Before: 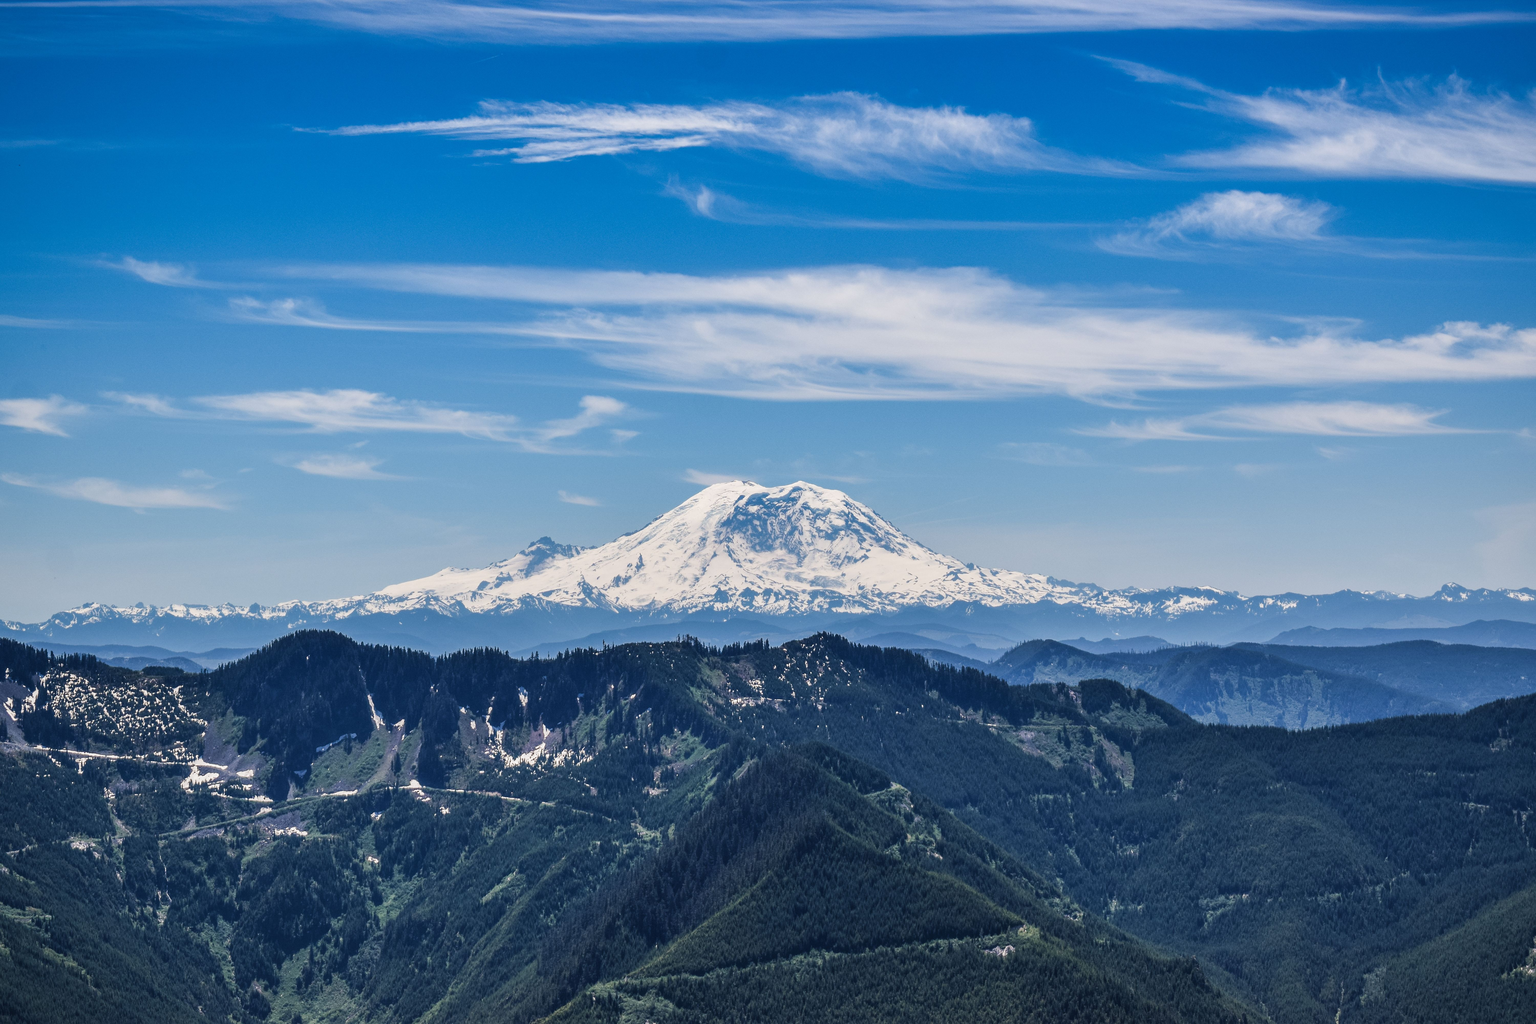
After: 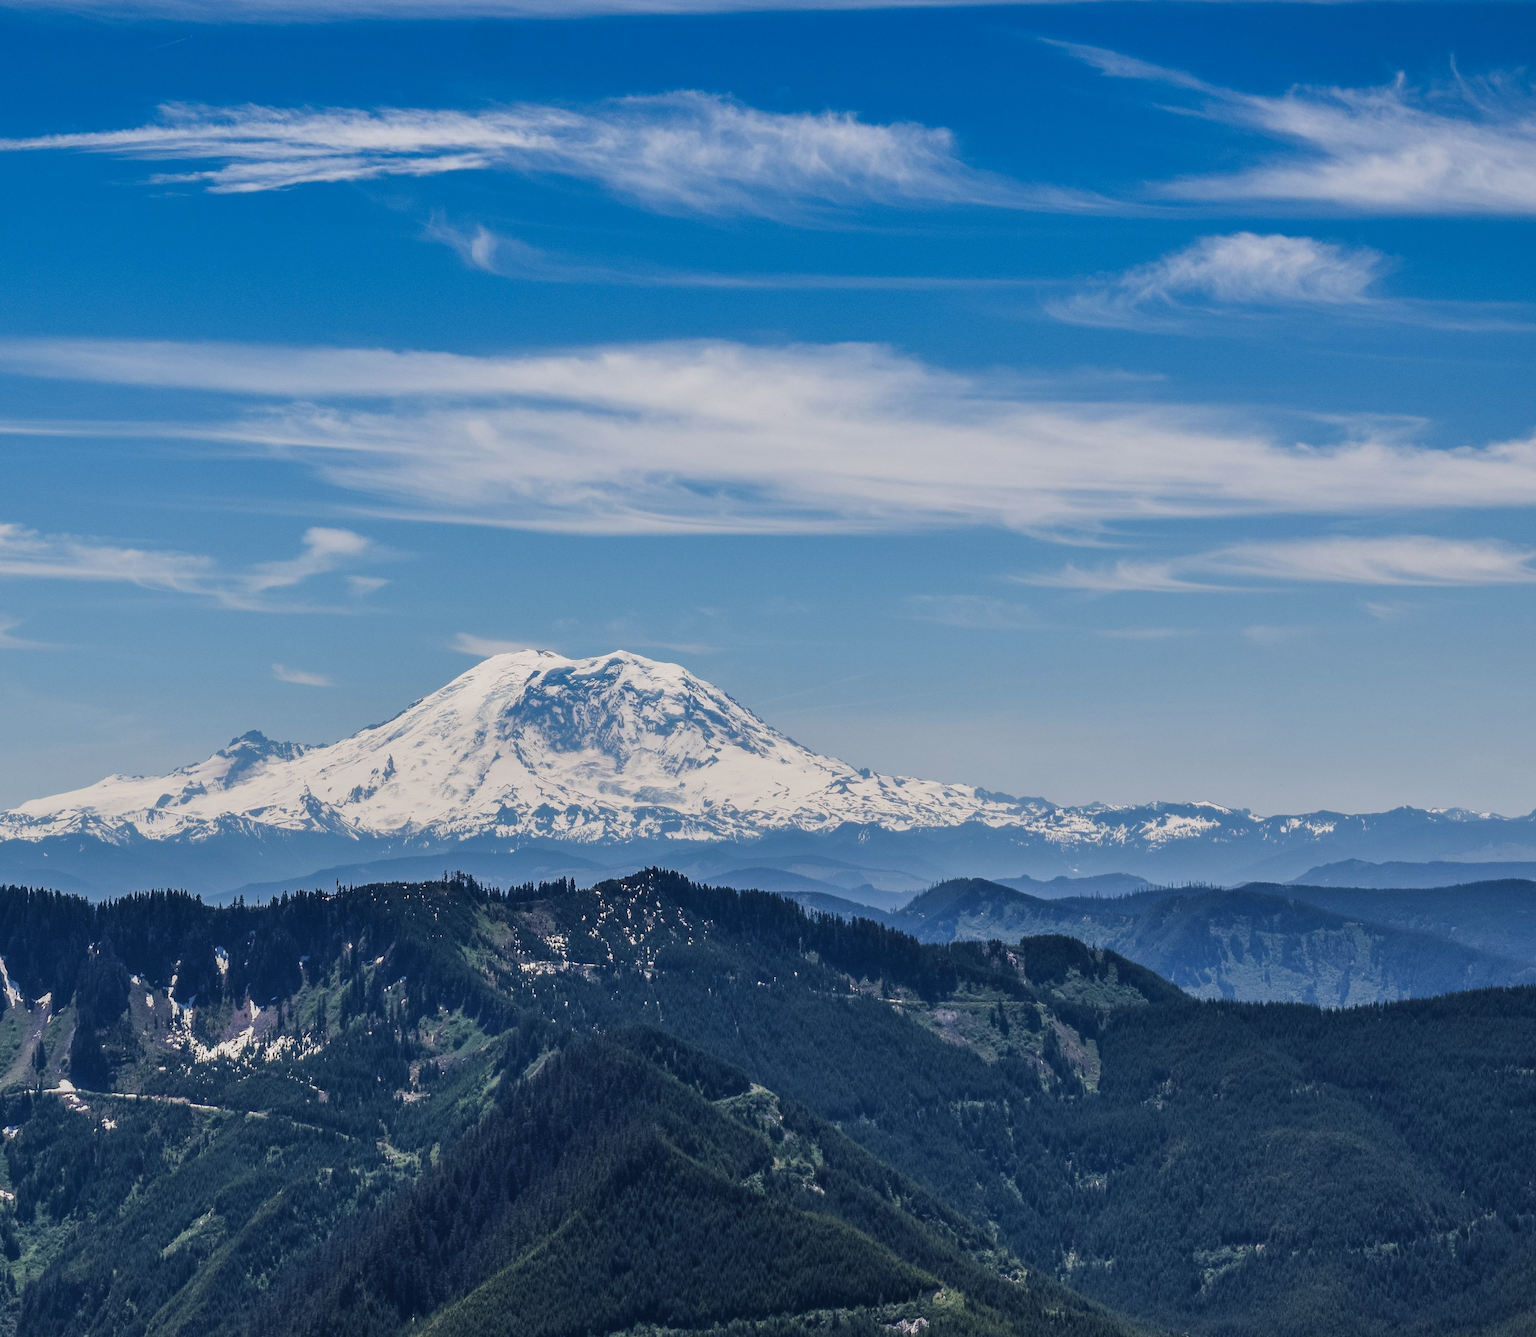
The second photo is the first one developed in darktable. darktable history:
crop and rotate: left 24.034%, top 2.838%, right 6.406%, bottom 6.299%
exposure: exposure -0.293 EV, compensate highlight preservation false
